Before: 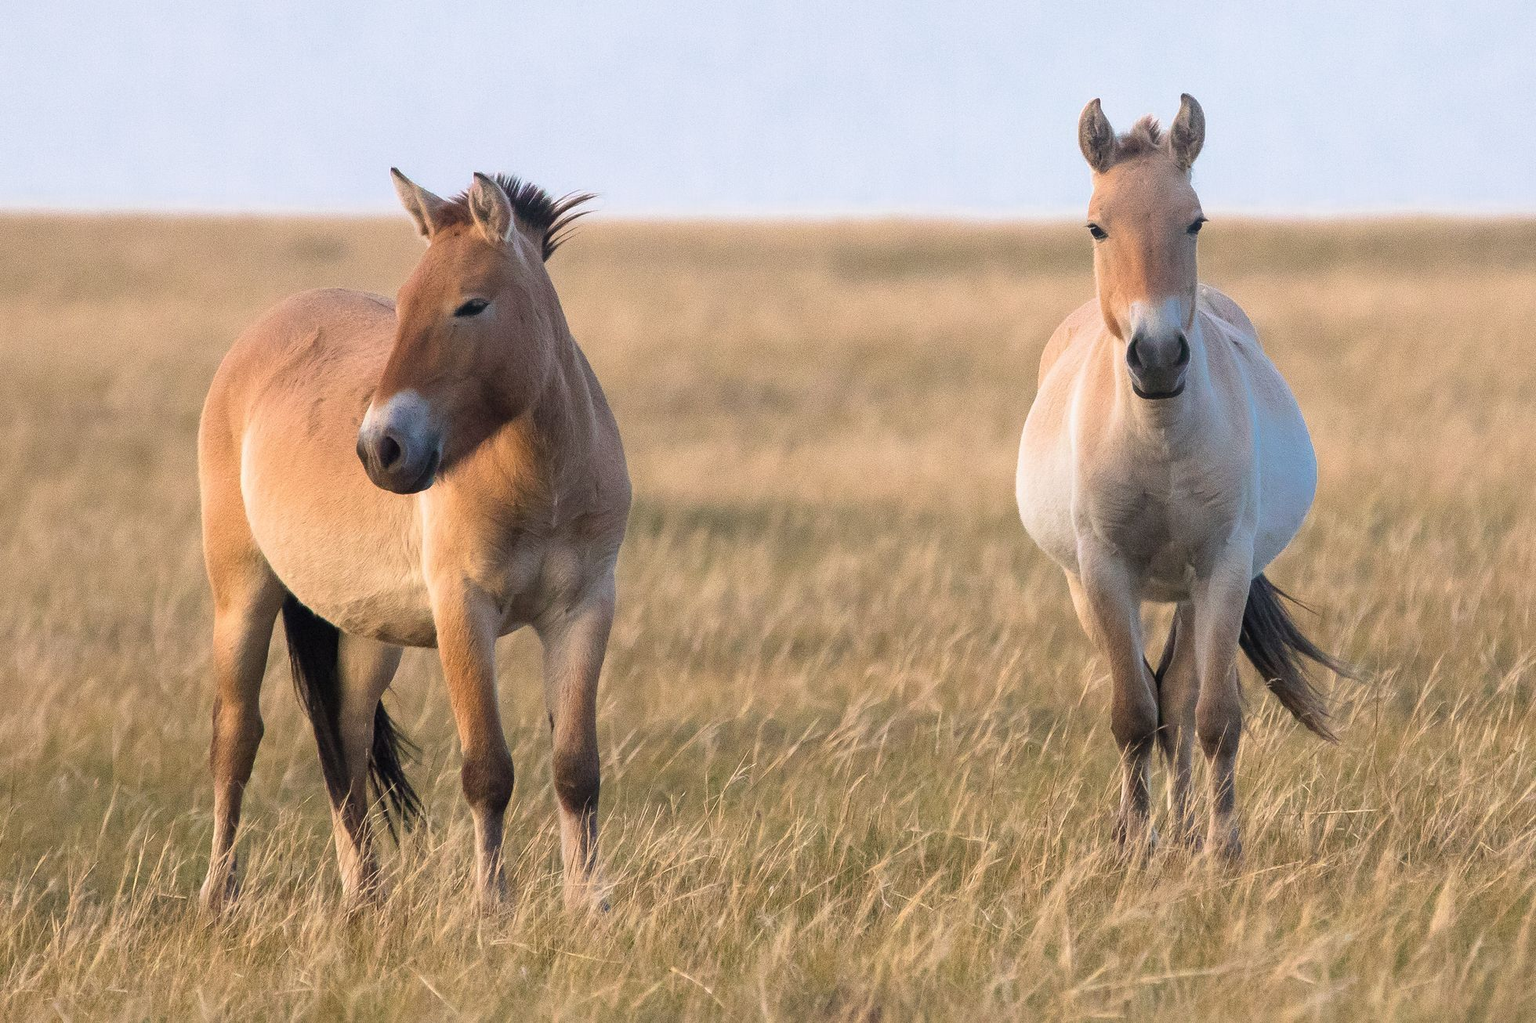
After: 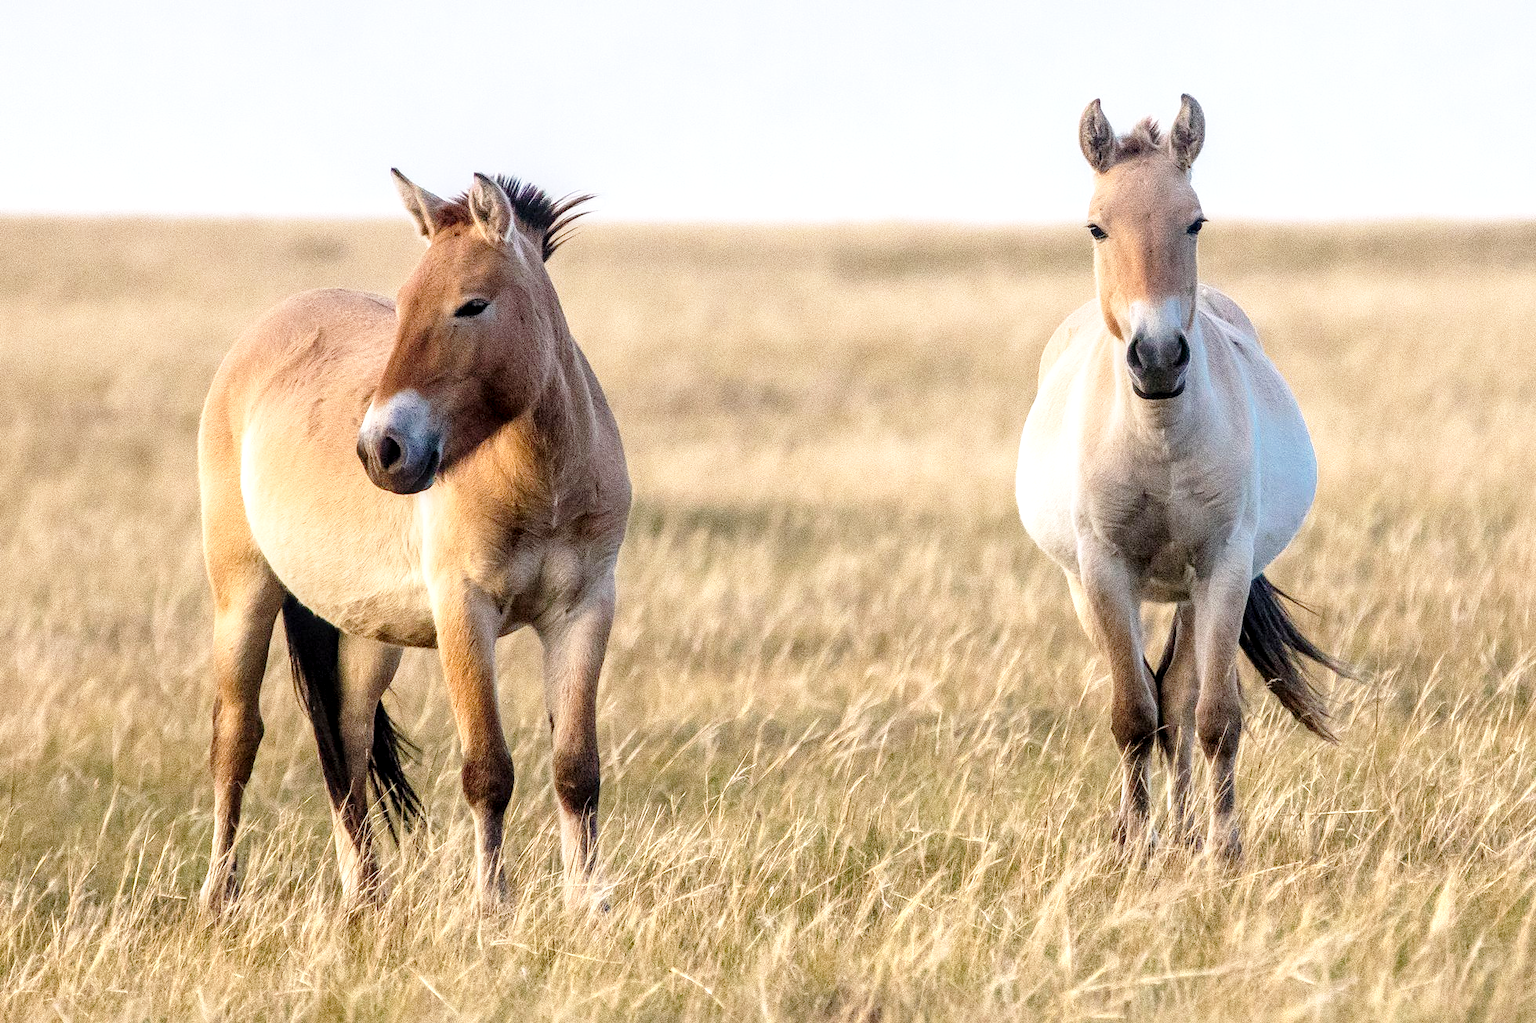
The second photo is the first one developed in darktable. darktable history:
base curve: curves: ch0 [(0, 0) (0.028, 0.03) (0.121, 0.232) (0.46, 0.748) (0.859, 0.968) (1, 1)], preserve colors none
local contrast: detail 150%
